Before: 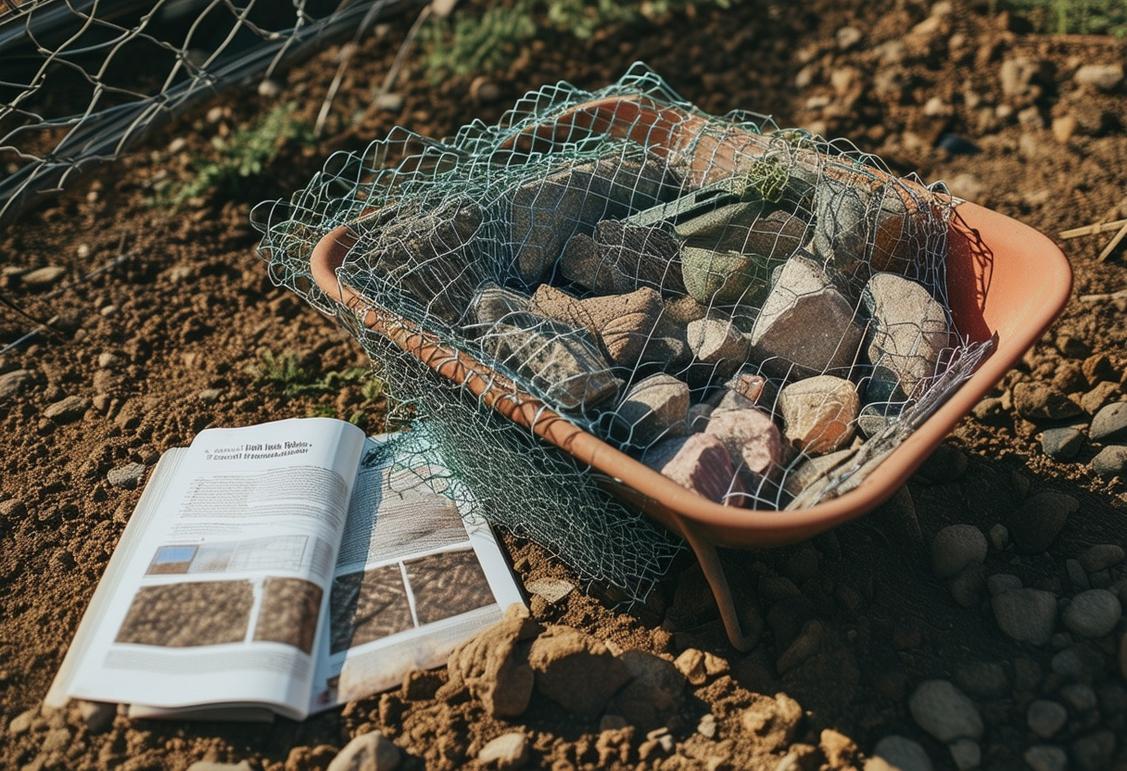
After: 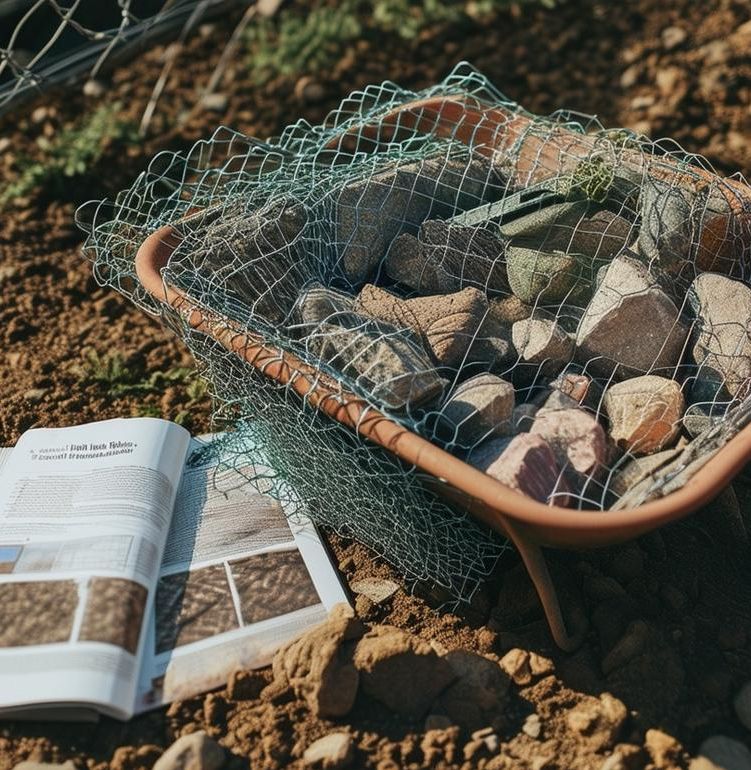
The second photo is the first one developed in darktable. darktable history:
white balance: red 1, blue 1
crop and rotate: left 15.546%, right 17.787%
